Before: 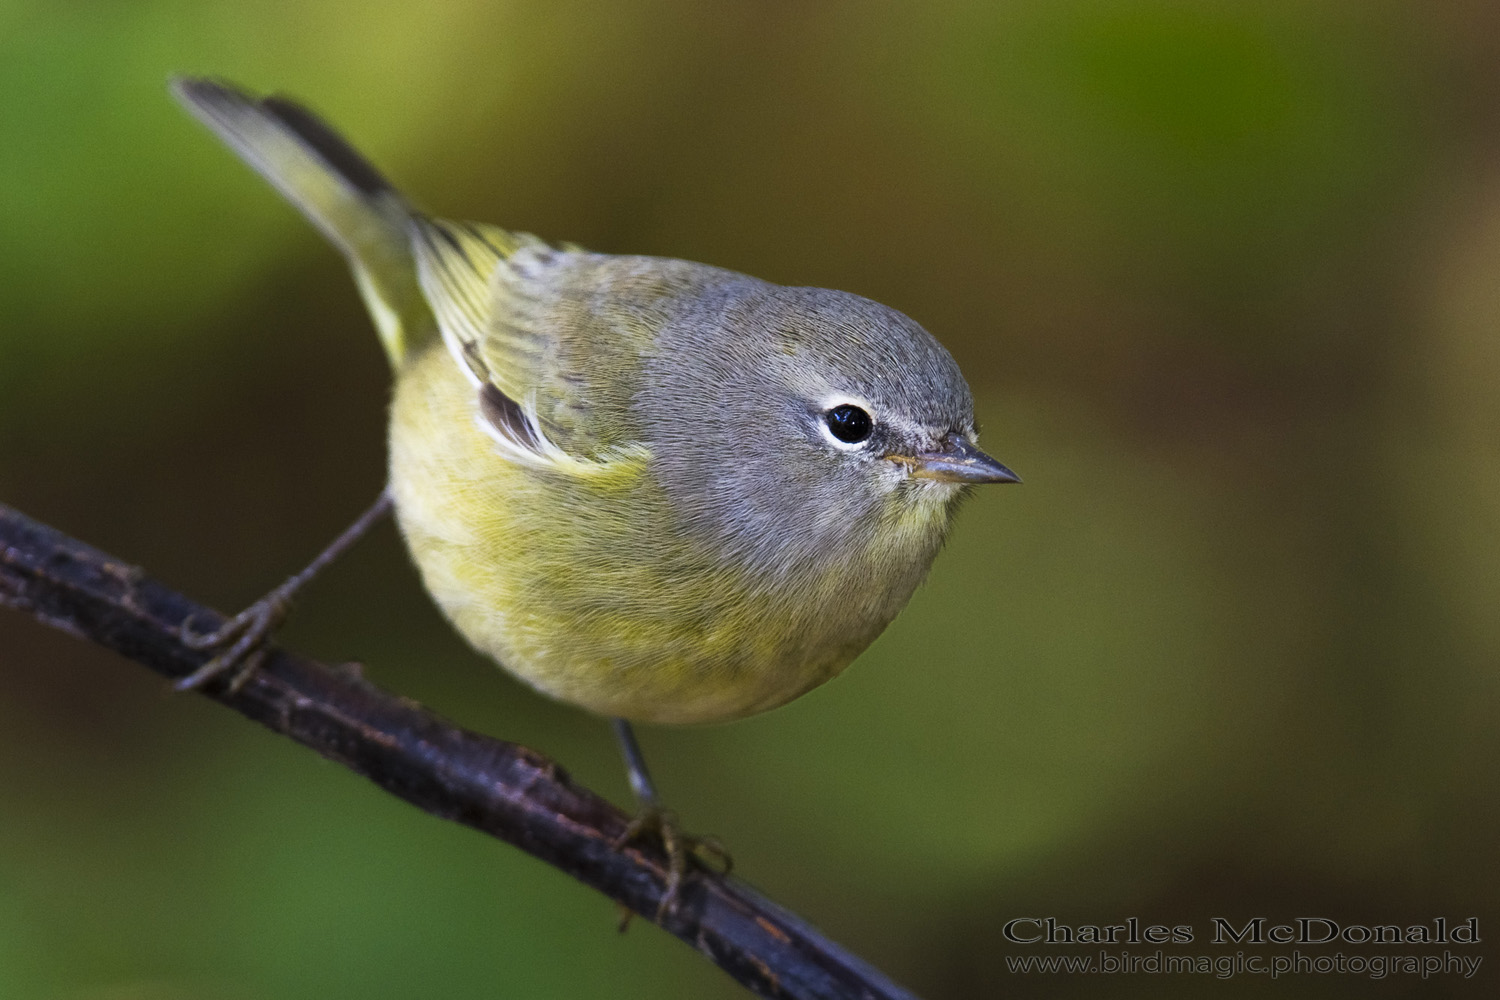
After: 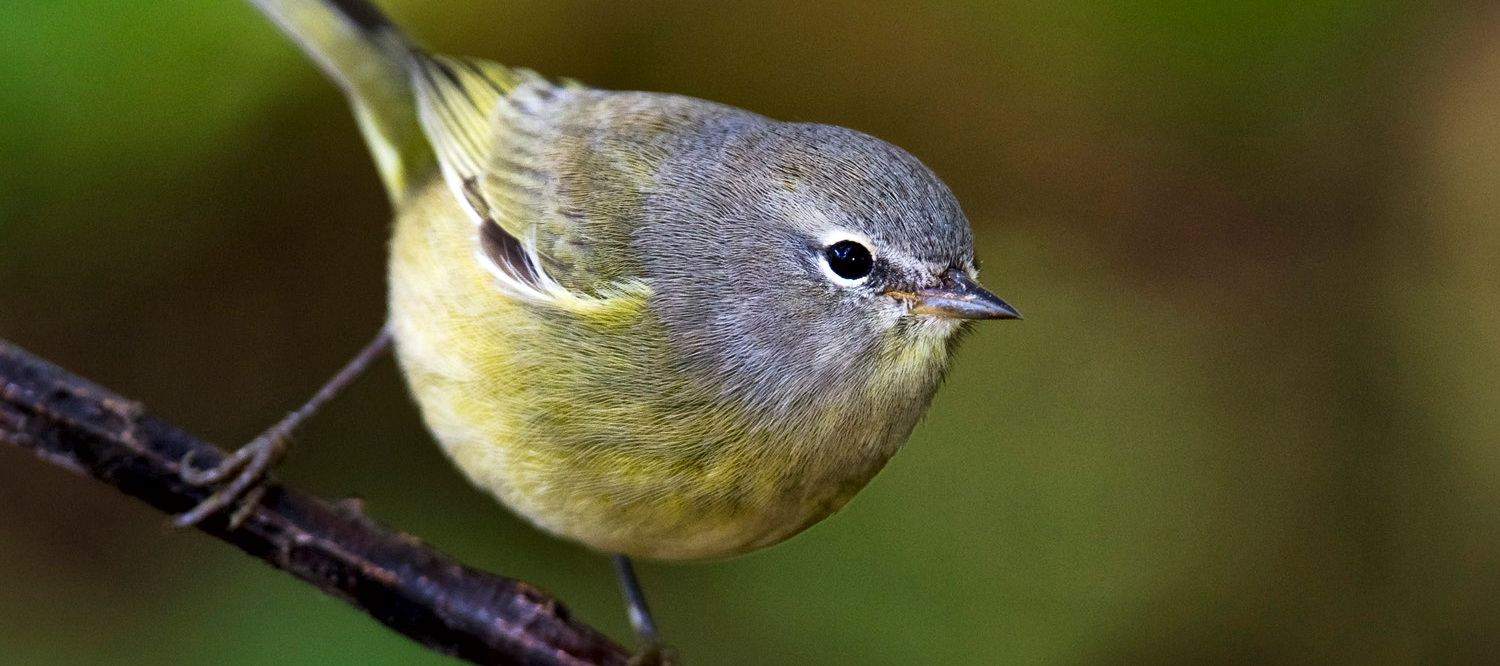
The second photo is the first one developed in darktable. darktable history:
local contrast: mode bilateral grid, contrast 25, coarseness 59, detail 151%, midtone range 0.2
crop: top 16.43%, bottom 16.783%
